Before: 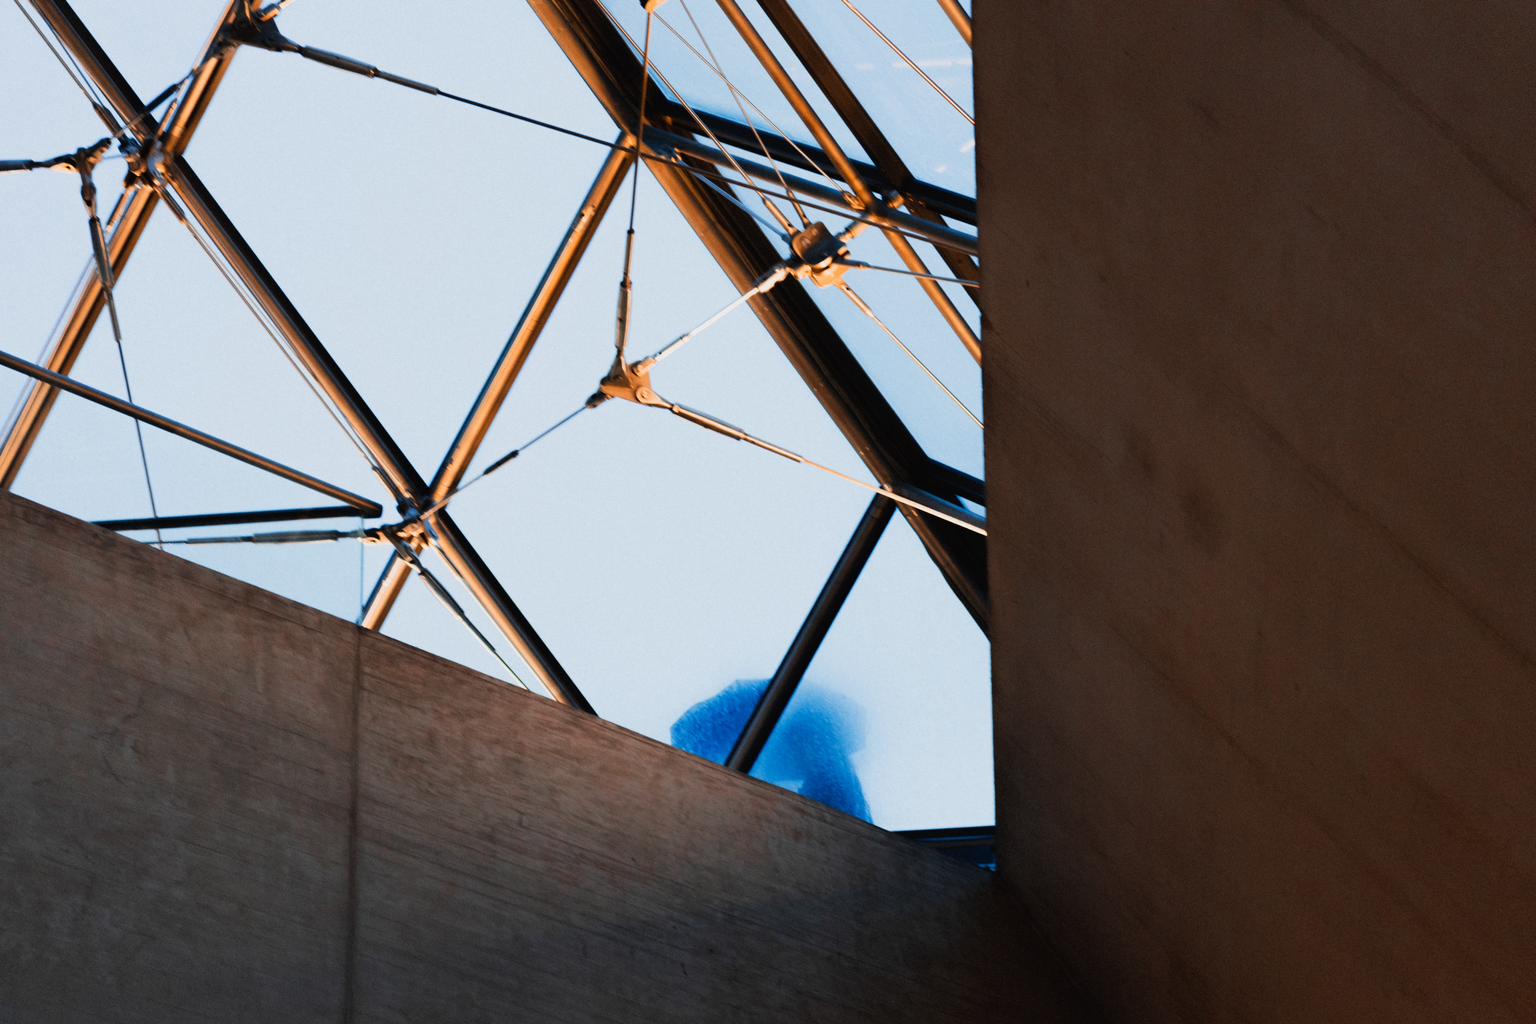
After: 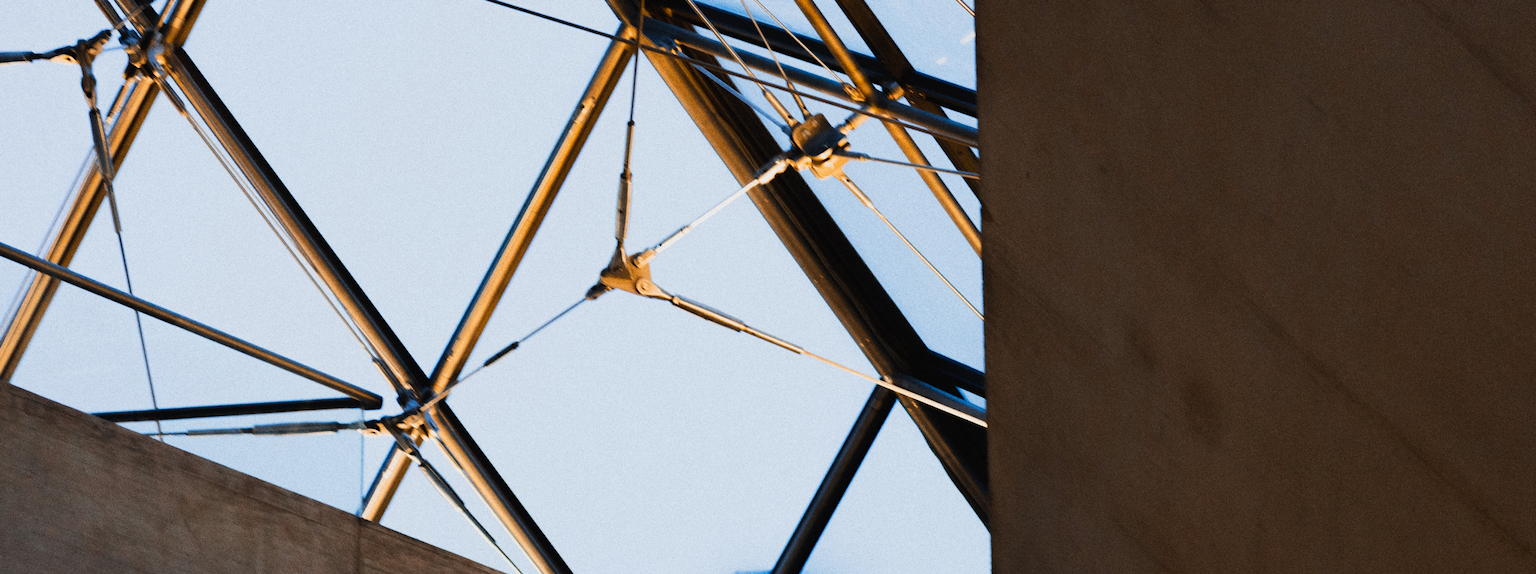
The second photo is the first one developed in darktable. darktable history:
crop and rotate: top 10.605%, bottom 33.274%
grain: coarseness 0.09 ISO, strength 40%
color contrast: green-magenta contrast 0.8, blue-yellow contrast 1.1, unbound 0
